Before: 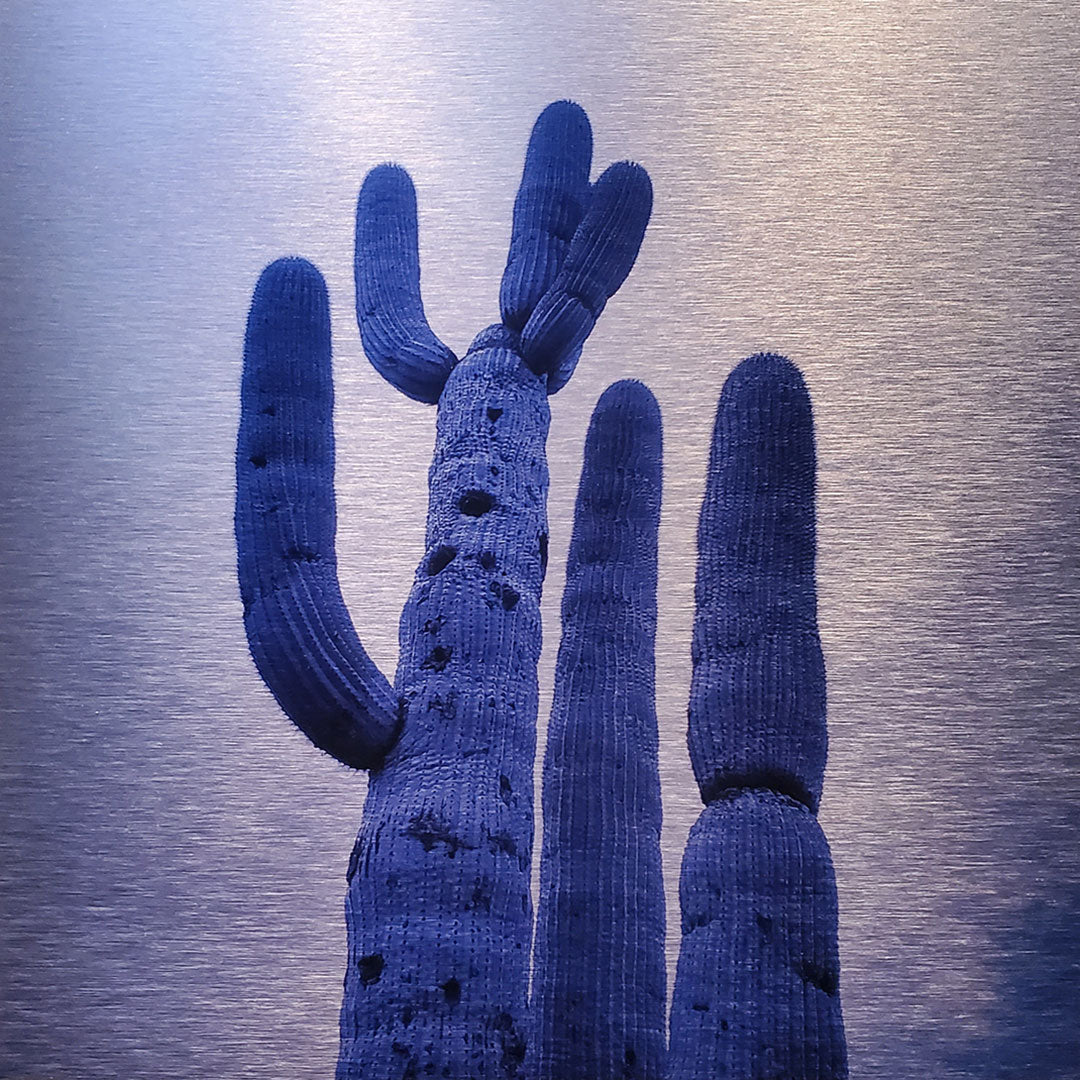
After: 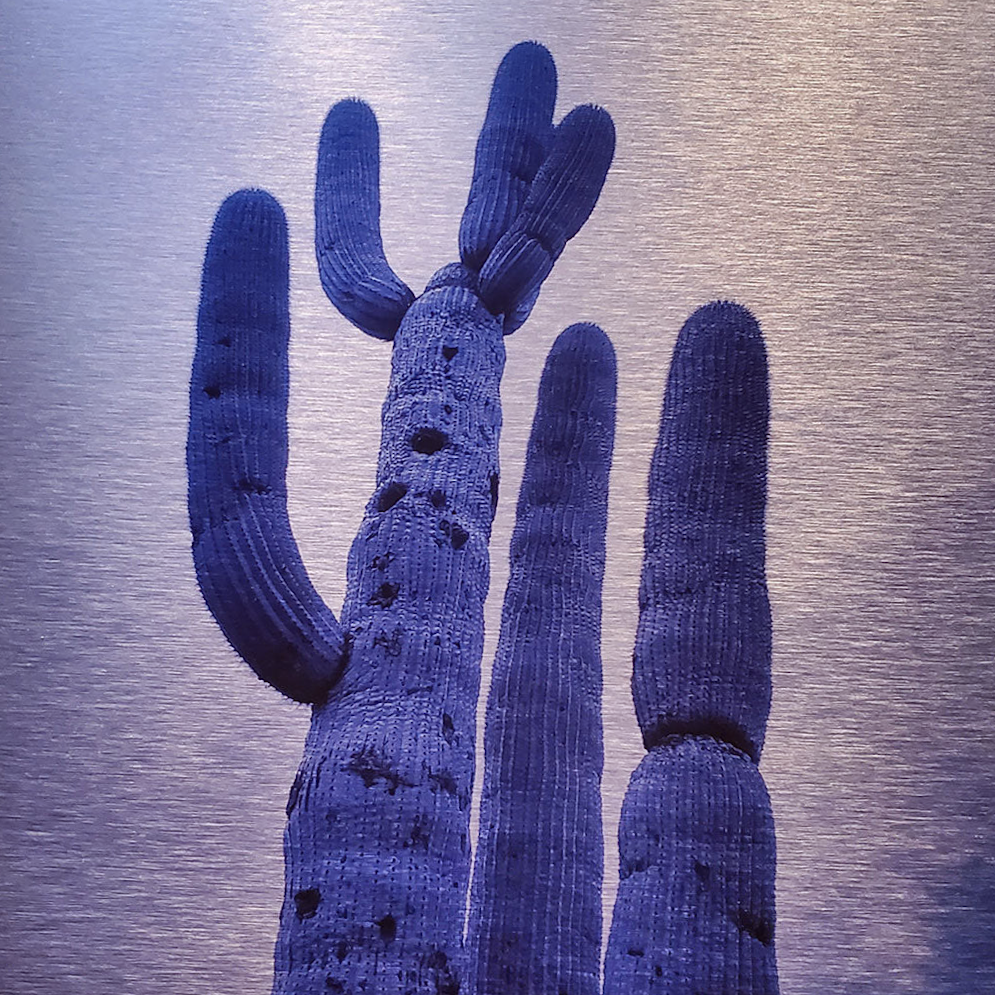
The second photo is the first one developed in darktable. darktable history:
shadows and highlights: white point adjustment 0.05, highlights color adjustment 55.9%, soften with gaussian
tone equalizer: -7 EV 0.18 EV, -6 EV 0.12 EV, -5 EV 0.08 EV, -4 EV 0.04 EV, -2 EV -0.02 EV, -1 EV -0.04 EV, +0 EV -0.06 EV, luminance estimator HSV value / RGB max
crop and rotate: angle -1.96°, left 3.097%, top 4.154%, right 1.586%, bottom 0.529%
color balance: mode lift, gamma, gain (sRGB), lift [1, 1.049, 1, 1]
rgb curve: mode RGB, independent channels
